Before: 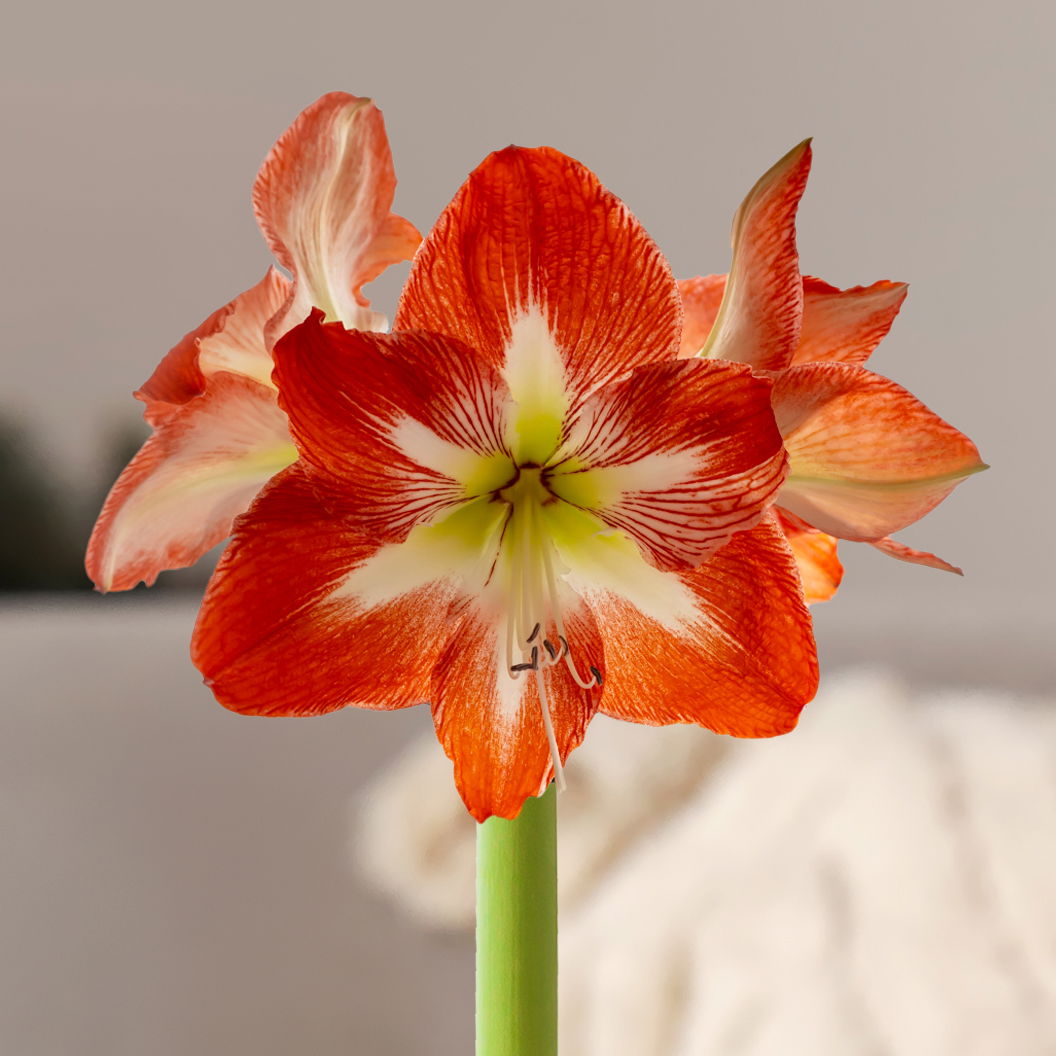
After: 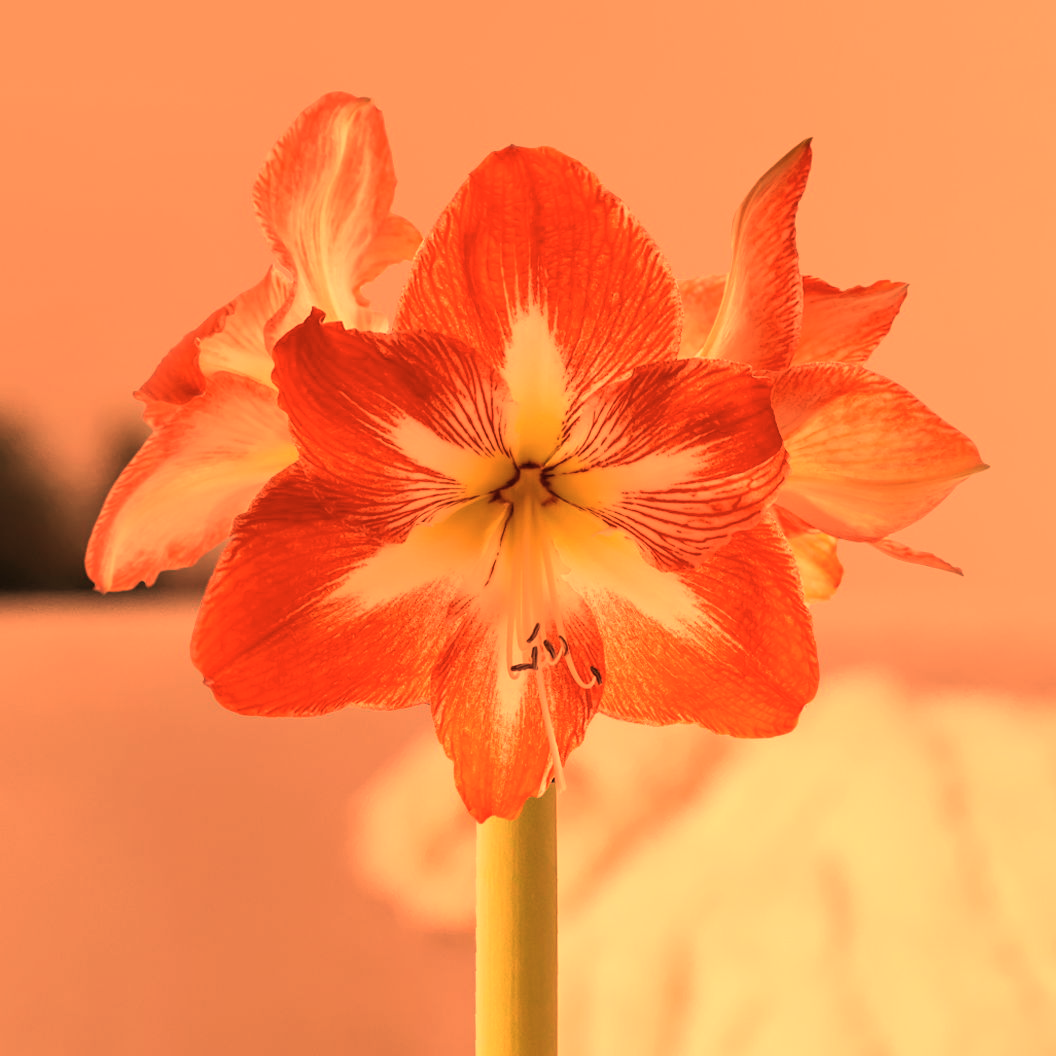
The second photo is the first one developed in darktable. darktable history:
white balance: red 1.467, blue 0.684
color correction: highlights a* 40, highlights b* 40, saturation 0.69
